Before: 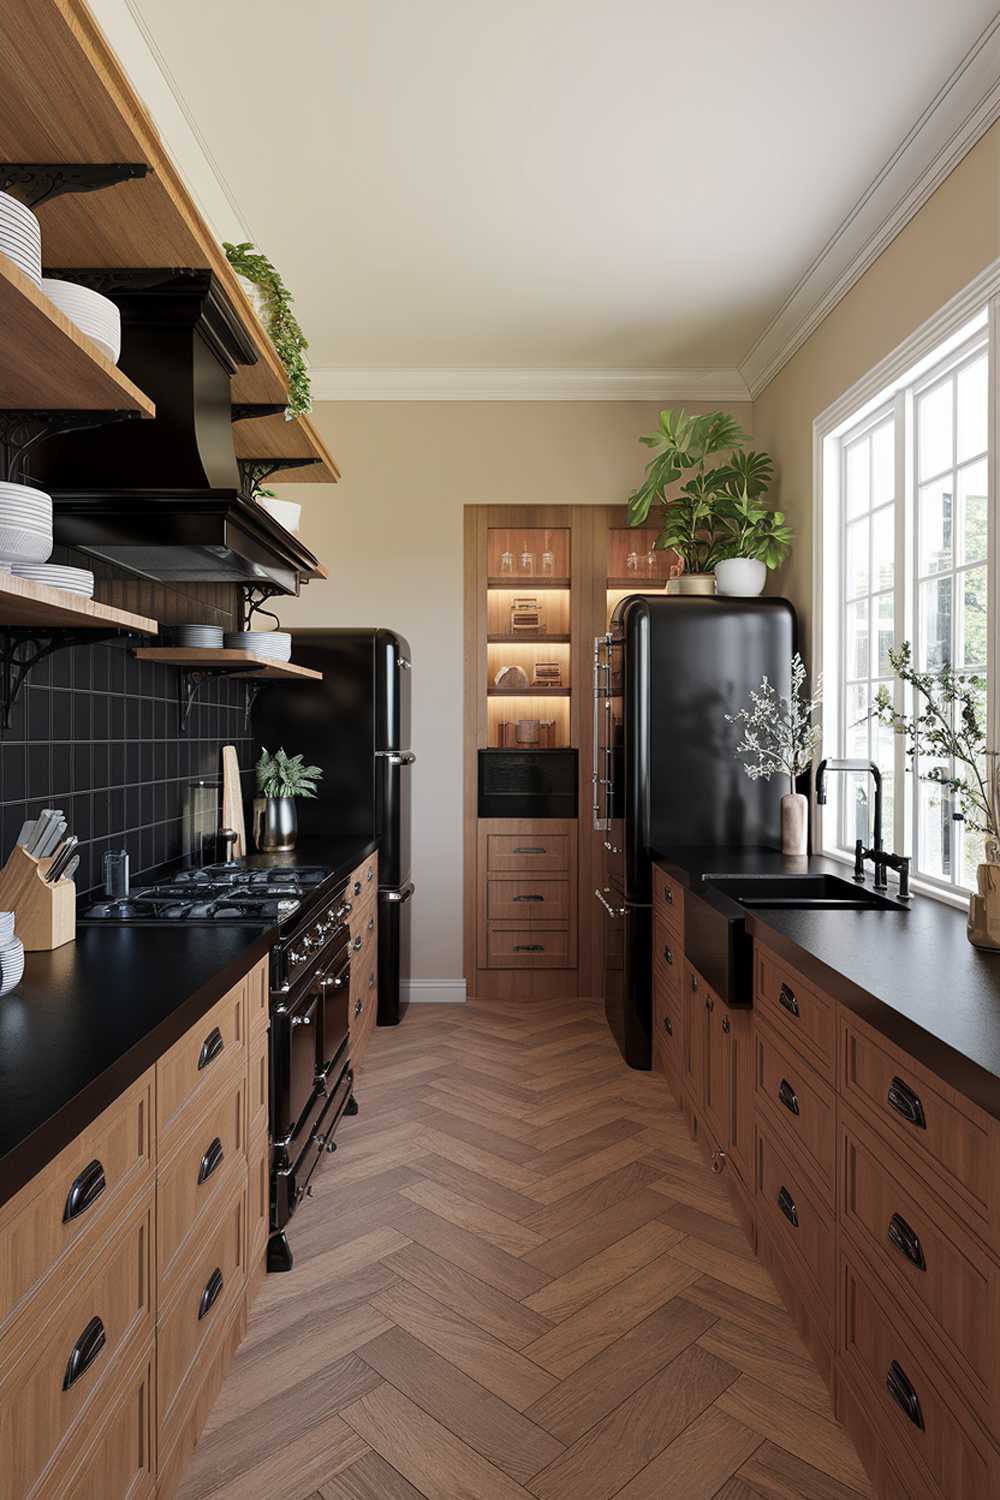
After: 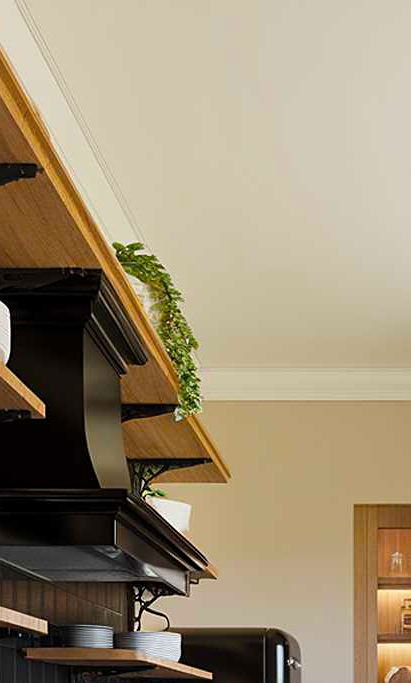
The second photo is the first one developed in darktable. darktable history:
sharpen: amount 0.213
base curve: preserve colors none
crop and rotate: left 11.072%, top 0.058%, right 47.734%, bottom 54.4%
color balance rgb: perceptual saturation grading › global saturation 31.286%
